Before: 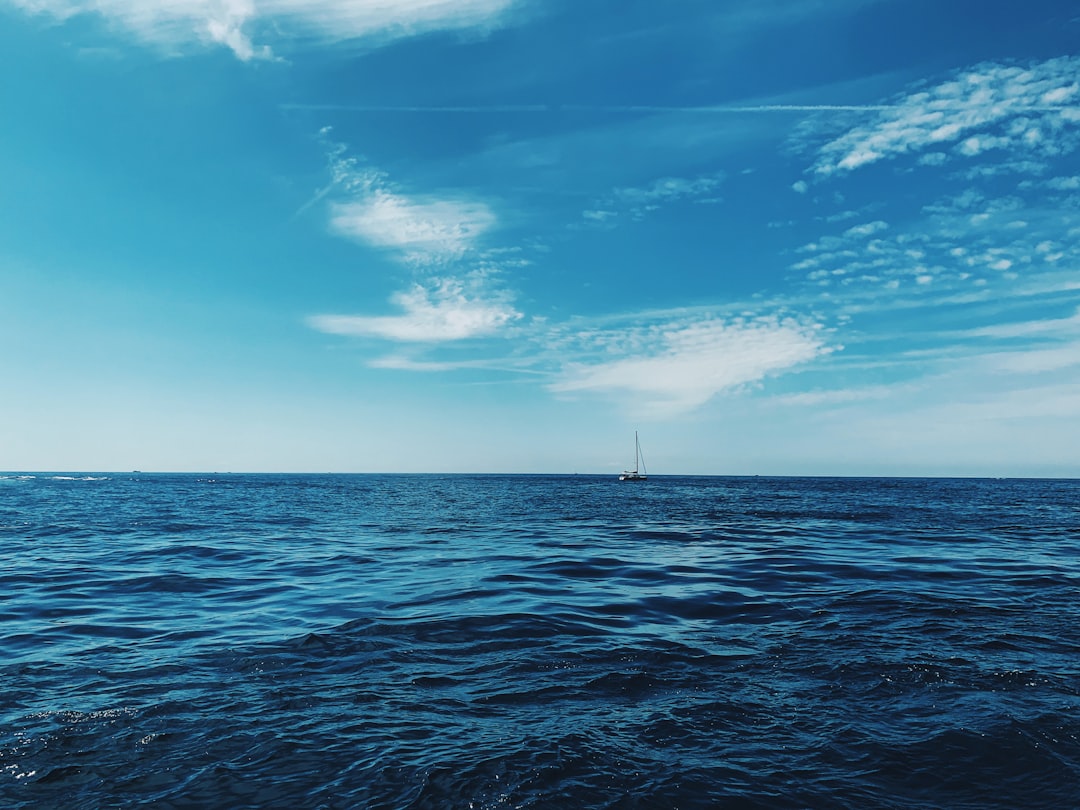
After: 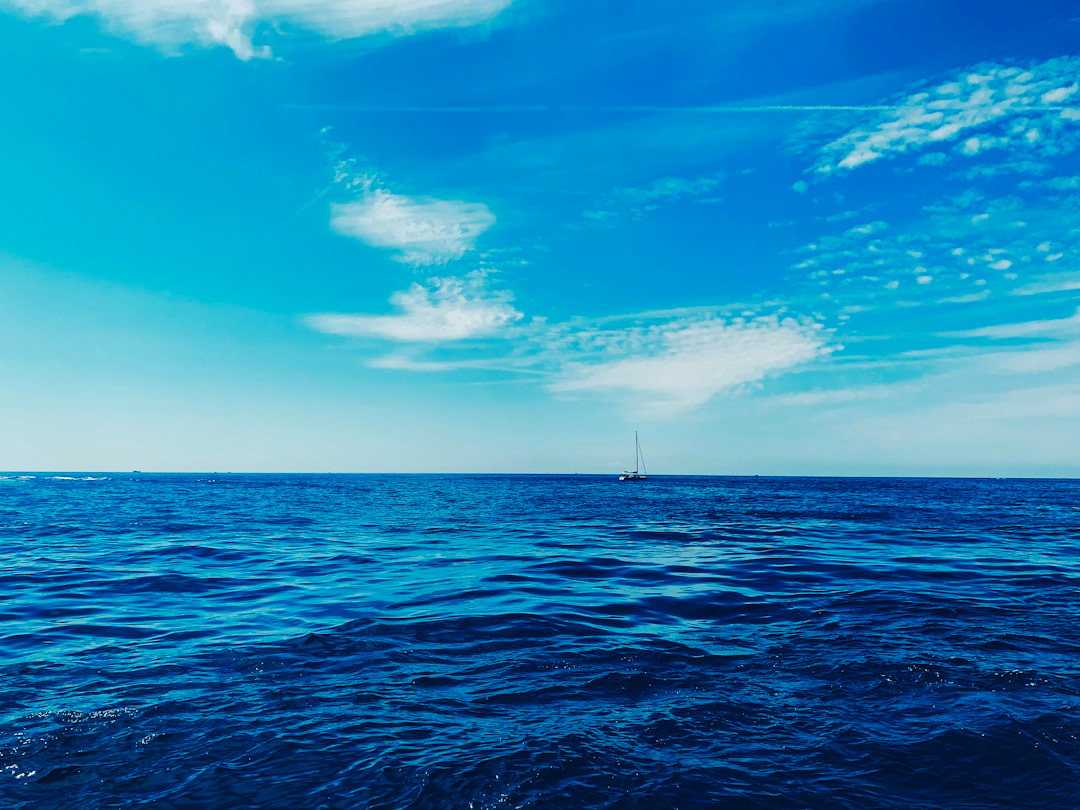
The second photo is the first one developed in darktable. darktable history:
color balance rgb: shadows lift › luminance -40.798%, shadows lift › chroma 14.199%, shadows lift › hue 257.41°, perceptual saturation grading › global saturation 25.342%, hue shift -9.08°, perceptual brilliance grading › mid-tones 9.804%, perceptual brilliance grading › shadows 14.401%
